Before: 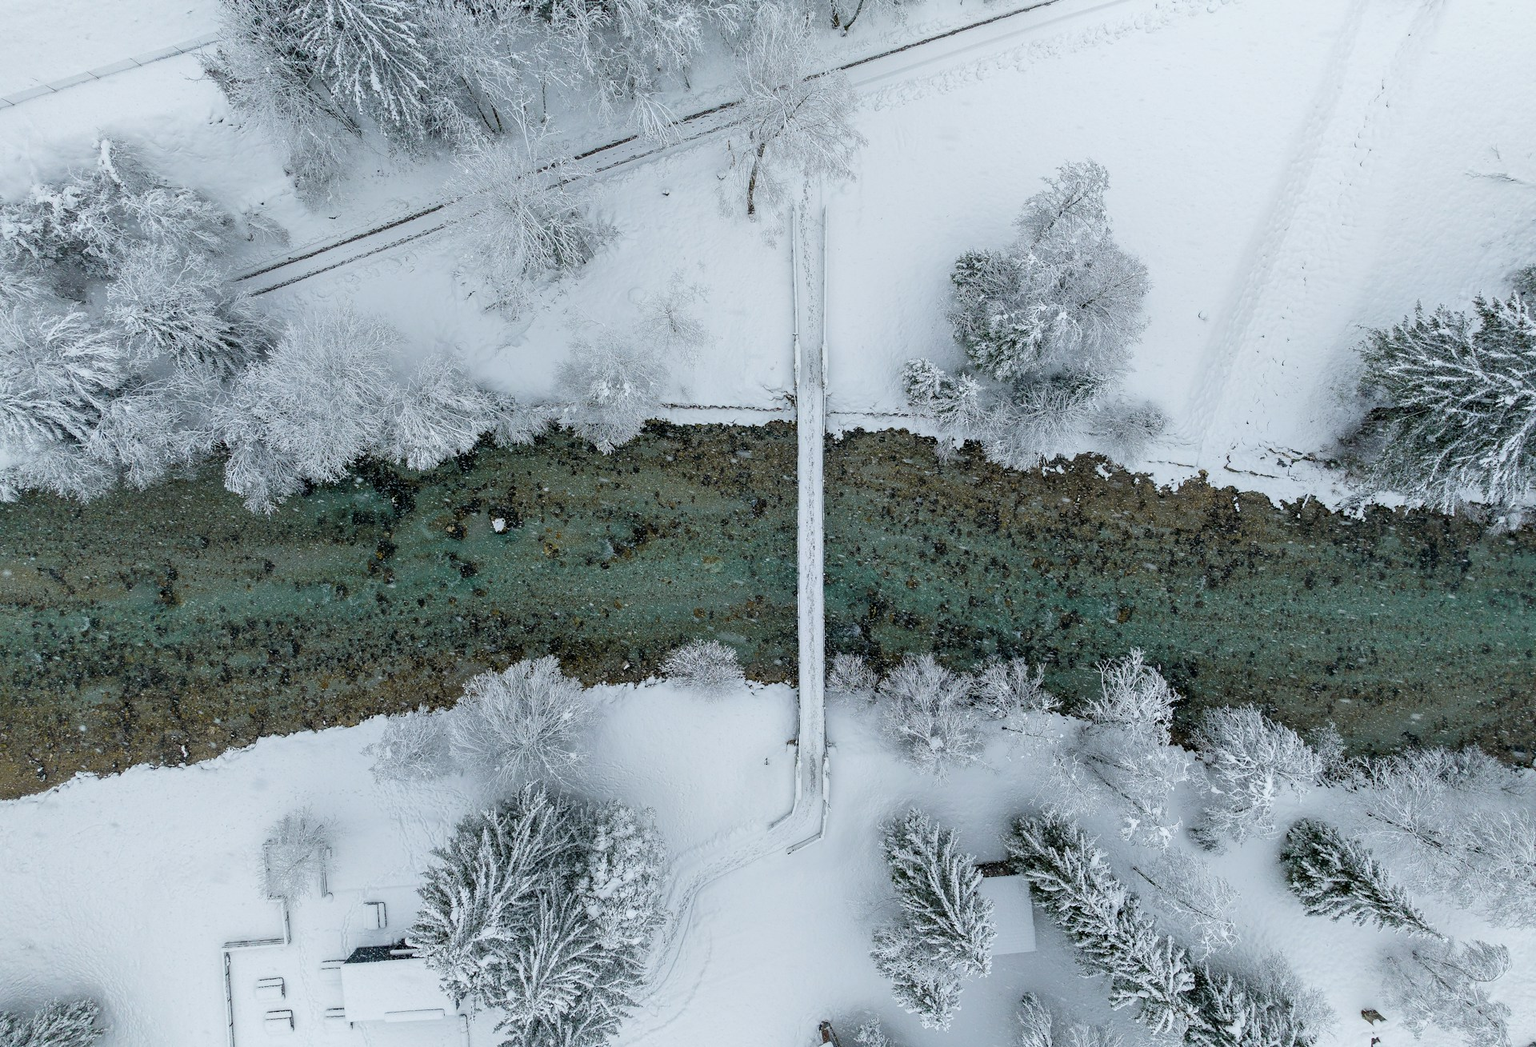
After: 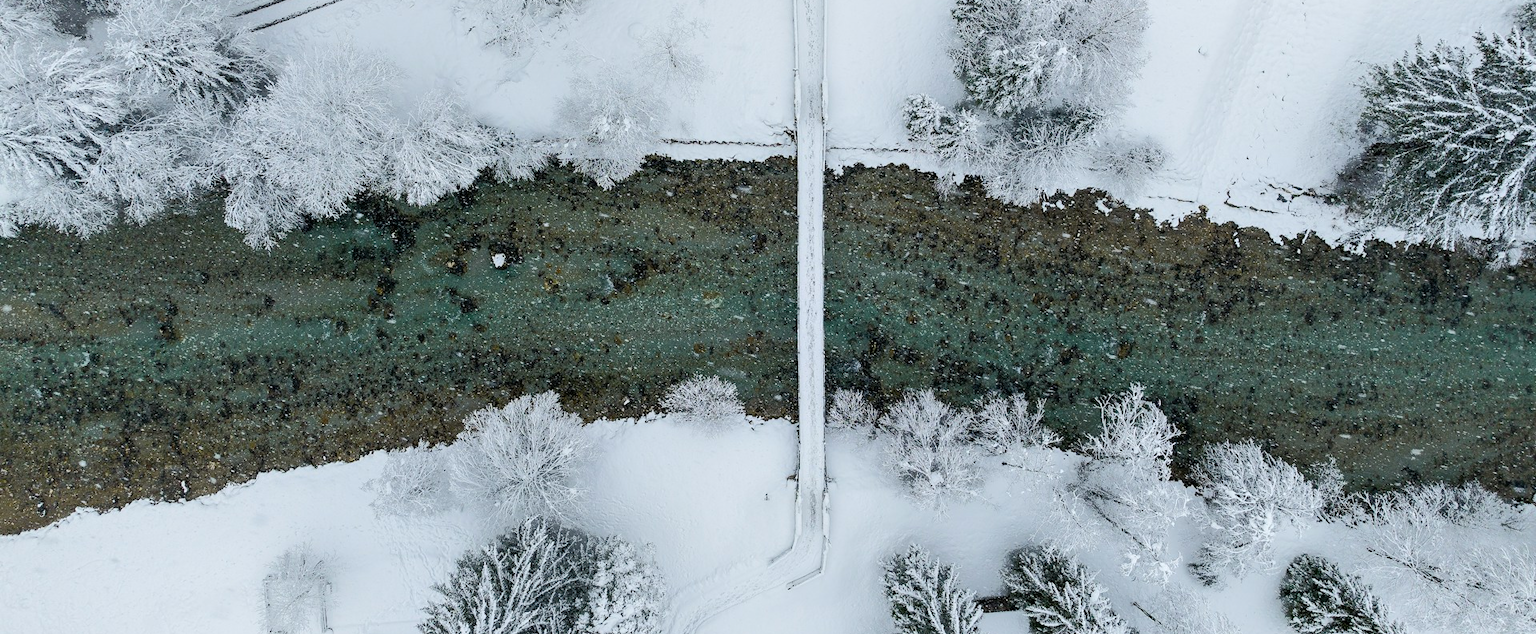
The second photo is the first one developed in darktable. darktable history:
crop and rotate: top 25.337%, bottom 14.049%
tone curve: curves: ch0 [(0, 0) (0.003, 0.003) (0.011, 0.01) (0.025, 0.023) (0.044, 0.042) (0.069, 0.065) (0.1, 0.094) (0.136, 0.127) (0.177, 0.166) (0.224, 0.211) (0.277, 0.26) (0.335, 0.315) (0.399, 0.375) (0.468, 0.44) (0.543, 0.658) (0.623, 0.718) (0.709, 0.782) (0.801, 0.851) (0.898, 0.923) (1, 1)], color space Lab, independent channels, preserve colors none
